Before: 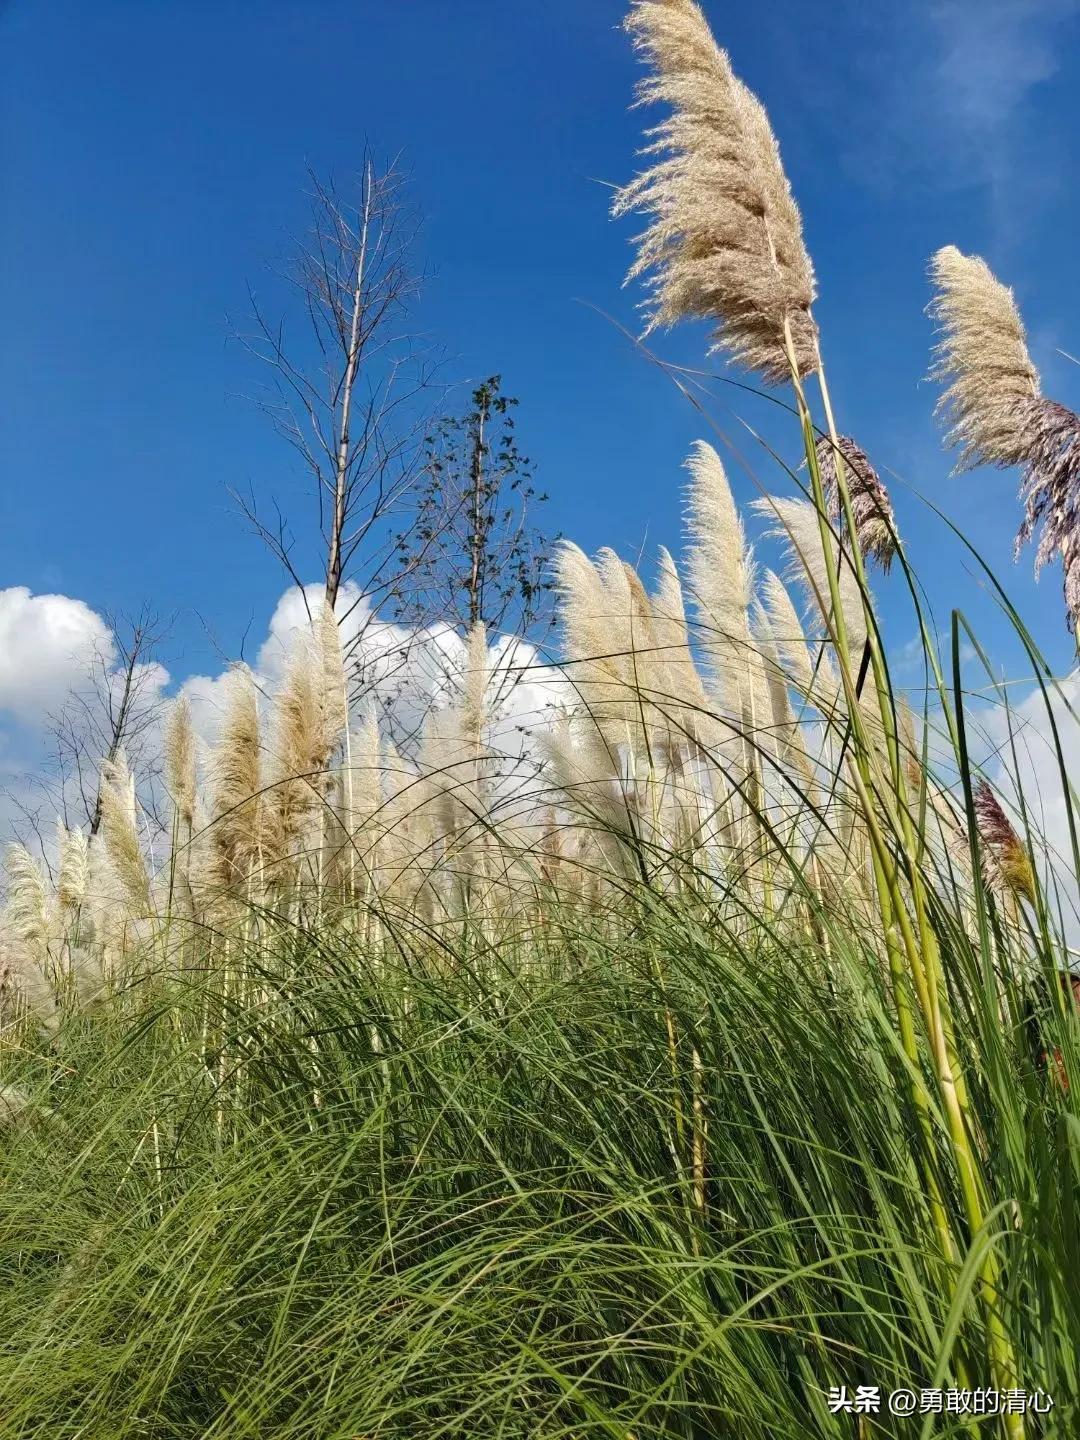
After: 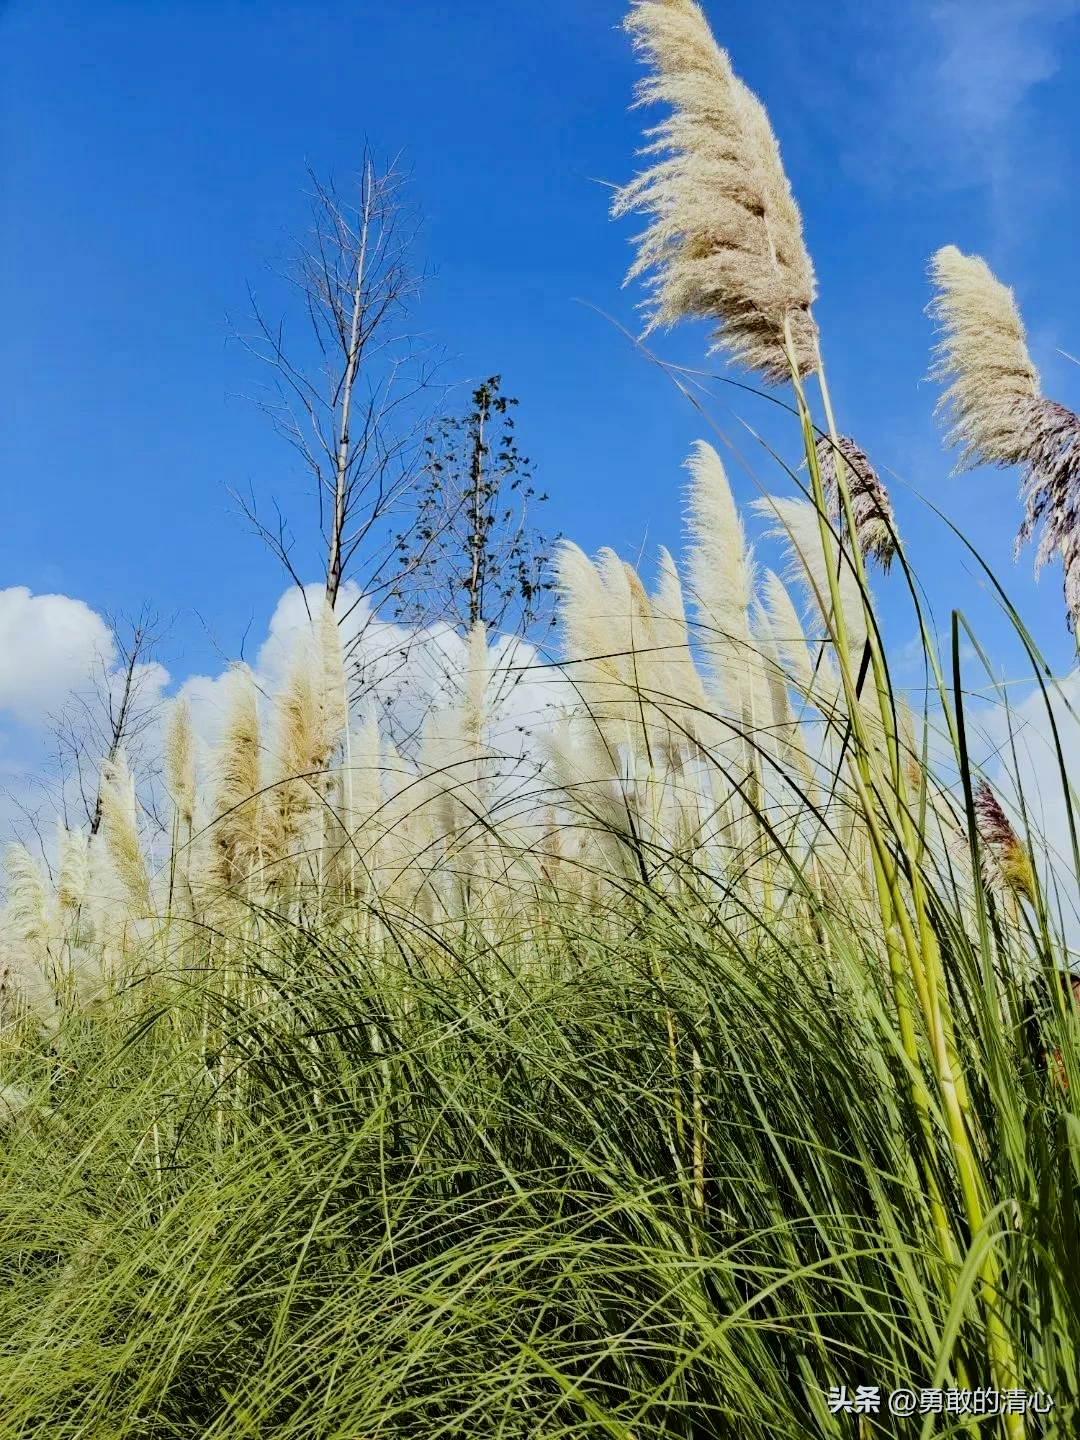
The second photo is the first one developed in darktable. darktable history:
white balance: red 0.925, blue 1.046
filmic rgb: black relative exposure -7.65 EV, white relative exposure 4.56 EV, hardness 3.61
tone curve: curves: ch0 [(0, 0) (0.058, 0.039) (0.168, 0.123) (0.282, 0.327) (0.45, 0.534) (0.676, 0.751) (0.89, 0.919) (1, 1)]; ch1 [(0, 0) (0.094, 0.081) (0.285, 0.299) (0.385, 0.403) (0.447, 0.455) (0.495, 0.496) (0.544, 0.552) (0.589, 0.612) (0.722, 0.728) (1, 1)]; ch2 [(0, 0) (0.257, 0.217) (0.43, 0.421) (0.498, 0.507) (0.531, 0.544) (0.56, 0.579) (0.625, 0.66) (1, 1)], color space Lab, independent channels, preserve colors none
